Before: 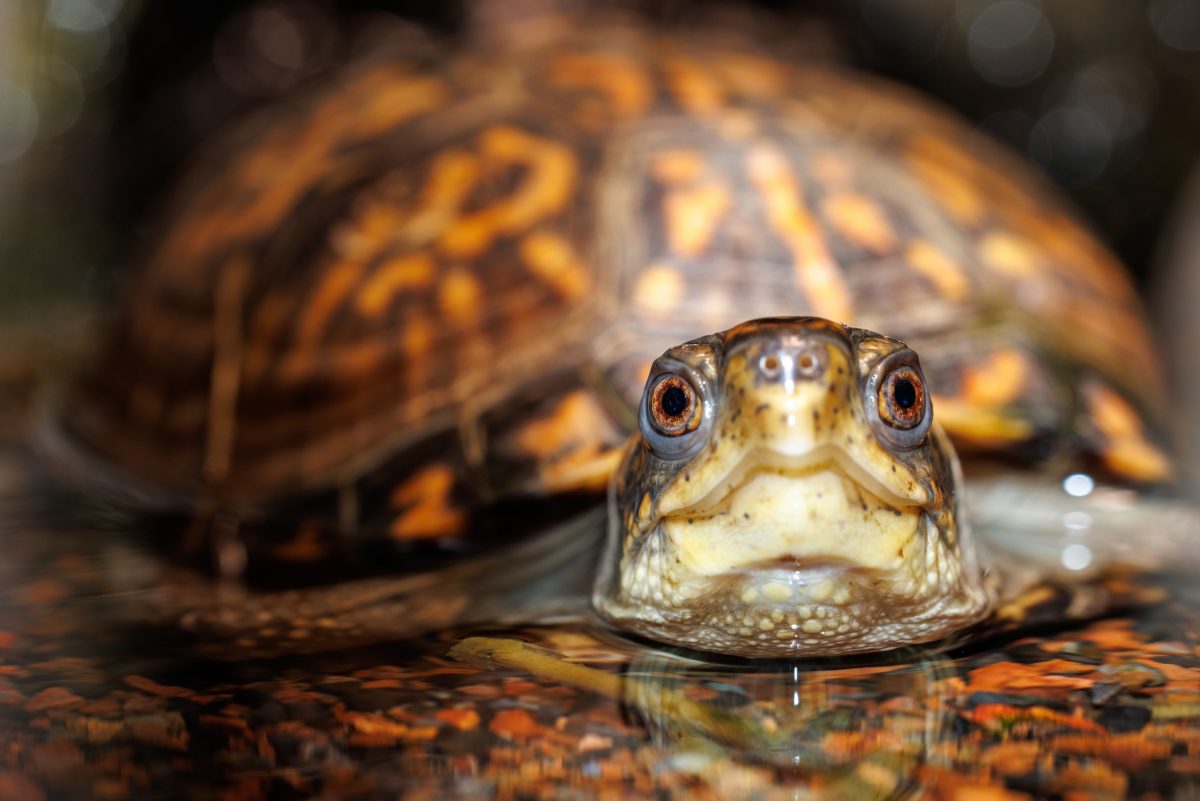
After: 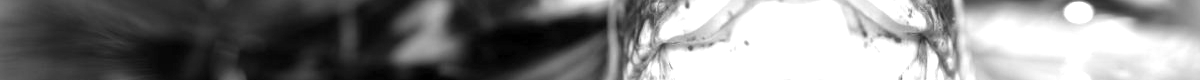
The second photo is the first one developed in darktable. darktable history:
crop and rotate: top 59.084%, bottom 30.916%
monochrome: on, module defaults
levels: mode automatic, black 0.023%, white 99.97%, levels [0.062, 0.494, 0.925]
exposure: black level correction 0, exposure 1.388 EV, compensate exposure bias true, compensate highlight preservation false
graduated density: on, module defaults
